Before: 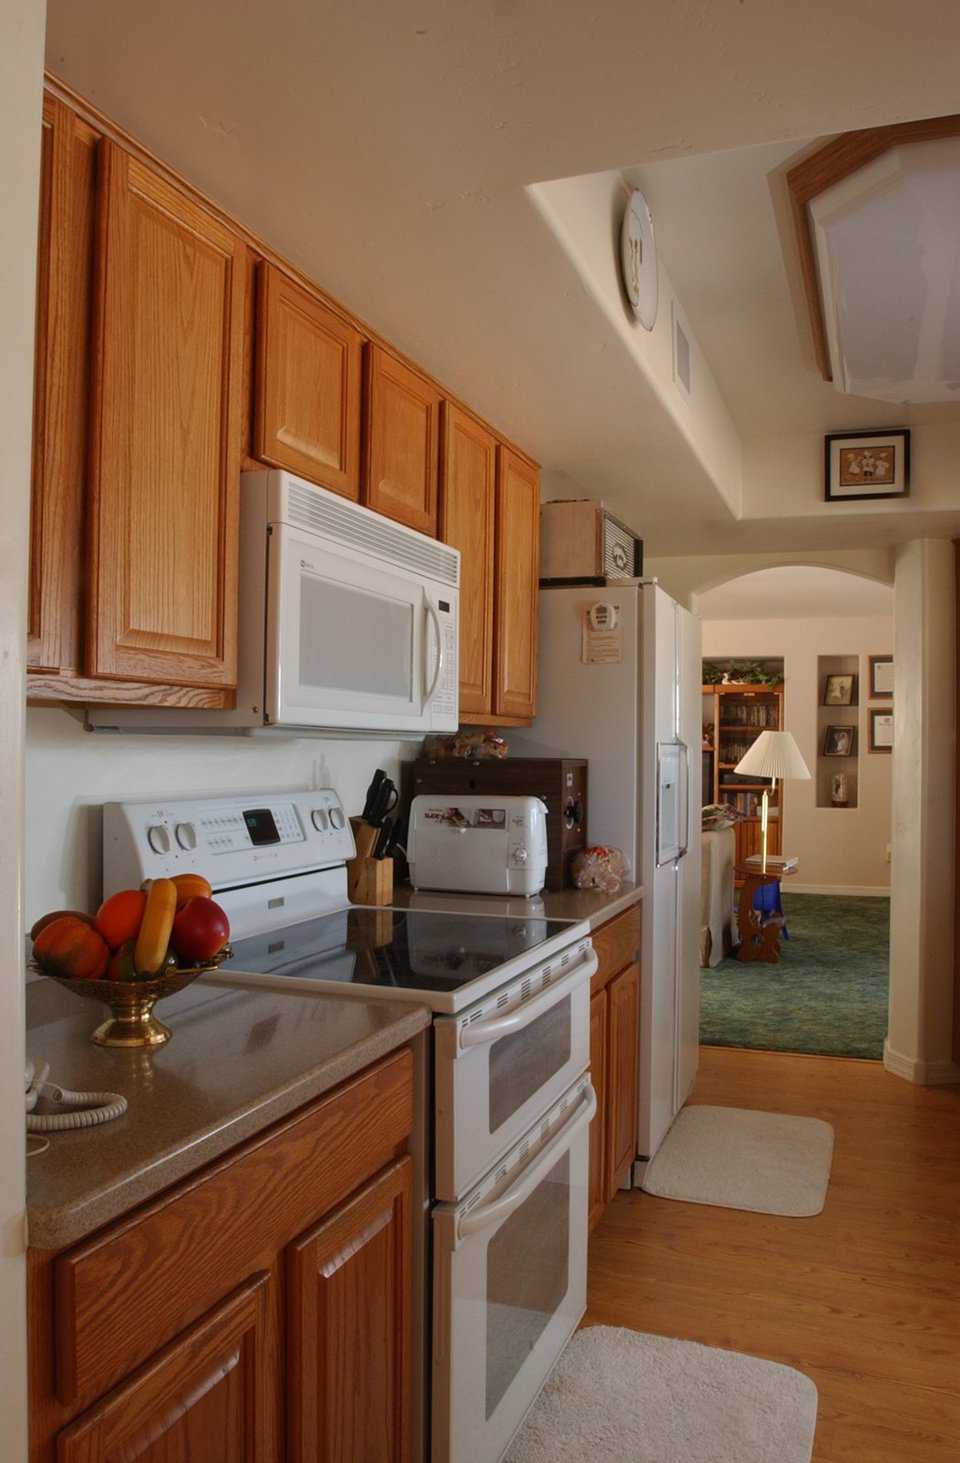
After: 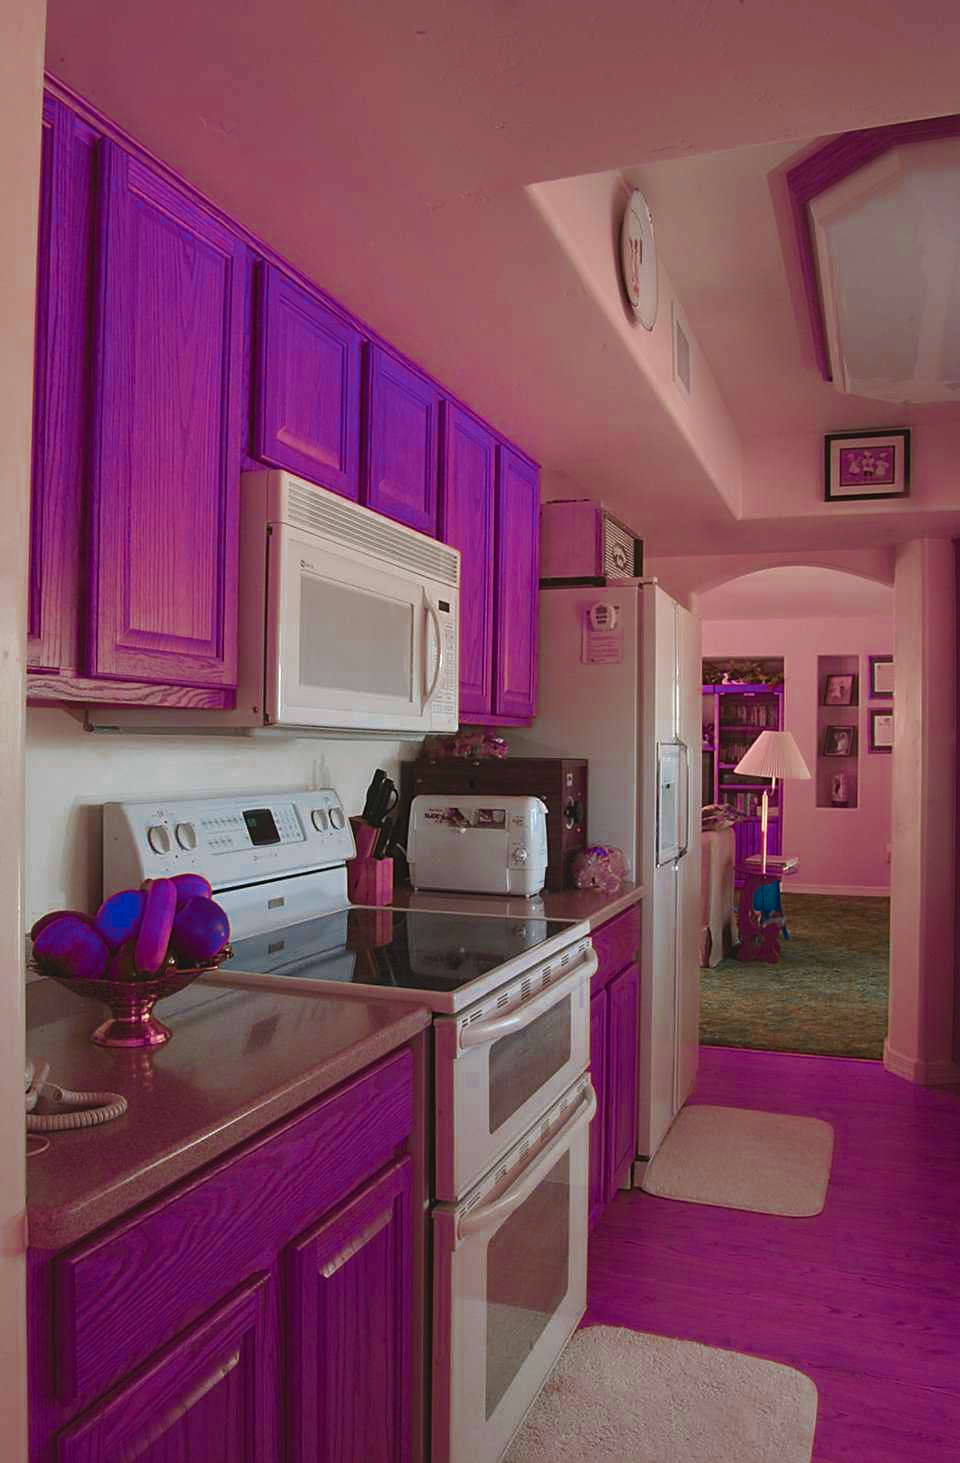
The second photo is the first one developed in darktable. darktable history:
exposure: black level correction -0.007, exposure 0.067 EV, compensate exposure bias true, compensate highlight preservation false
sharpen: on, module defaults
color zones: curves: ch0 [(0.826, 0.353)]; ch1 [(0.242, 0.647) (0.889, 0.342)]; ch2 [(0.246, 0.089) (0.969, 0.068)]
